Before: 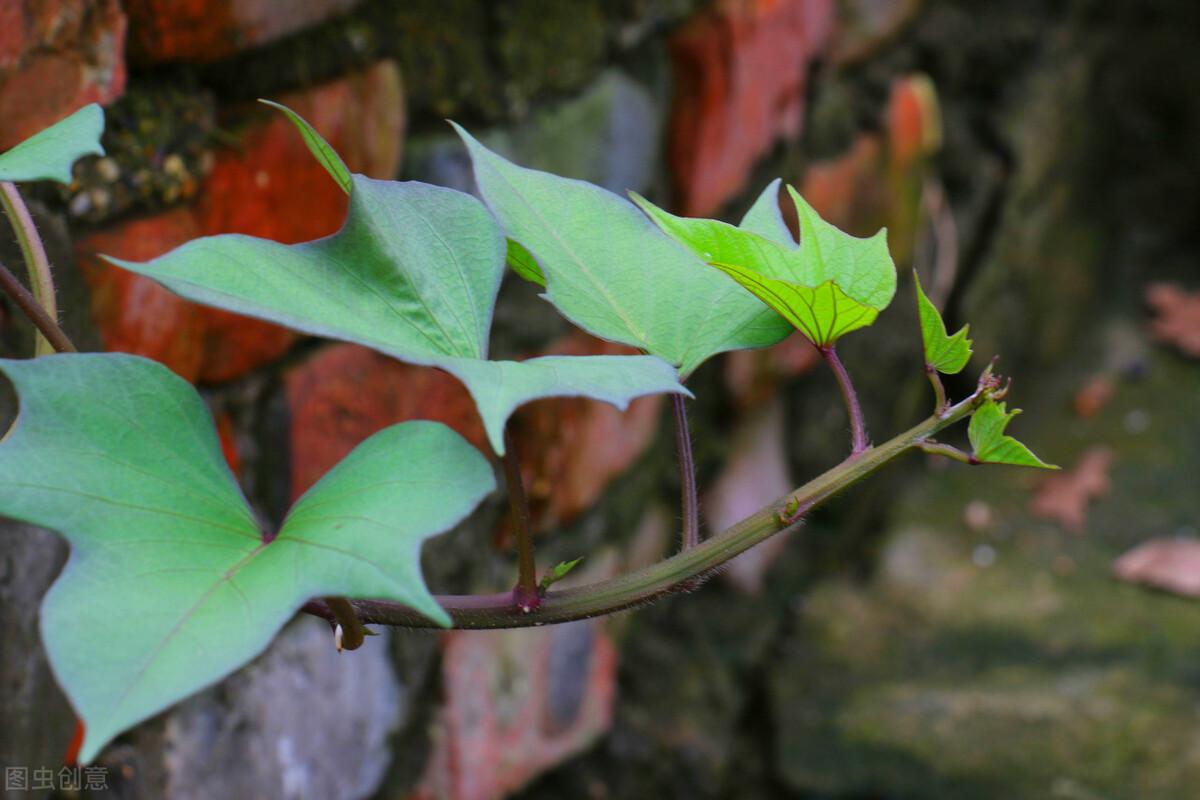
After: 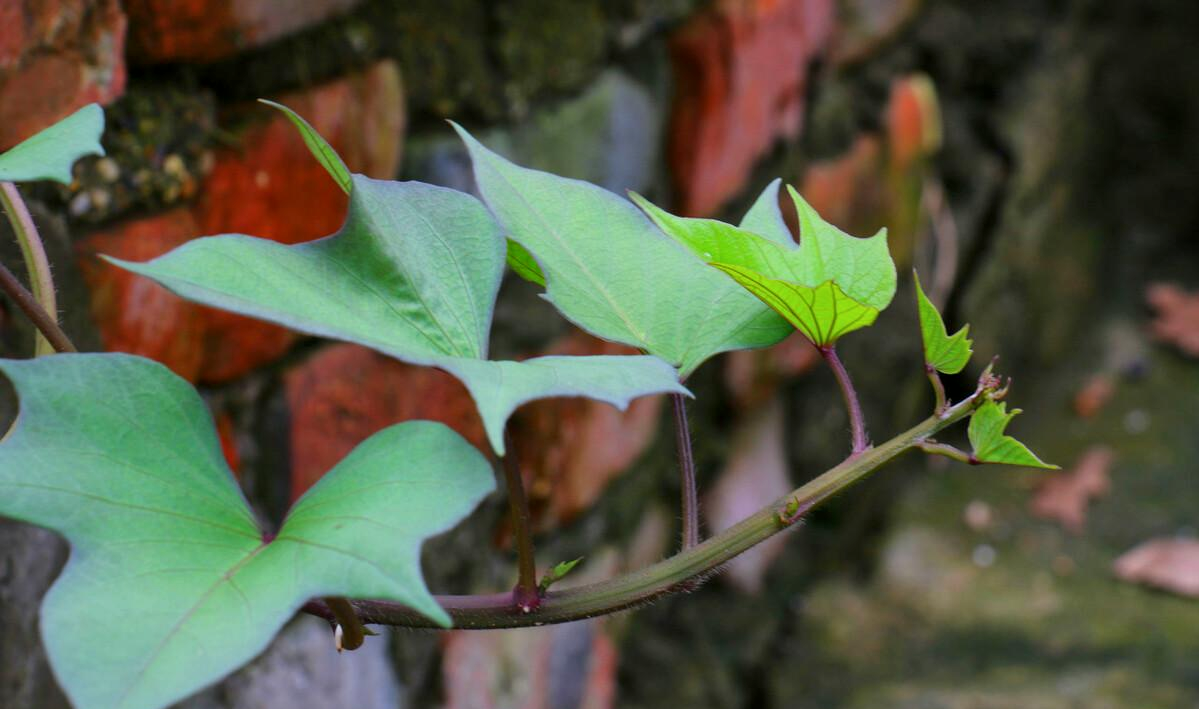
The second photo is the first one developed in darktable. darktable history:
base curve: curves: ch0 [(0, 0) (0.283, 0.295) (1, 1)], preserve colors none
local contrast: mode bilateral grid, contrast 19, coarseness 49, detail 120%, midtone range 0.2
crop and rotate: top 0%, bottom 11.365%
